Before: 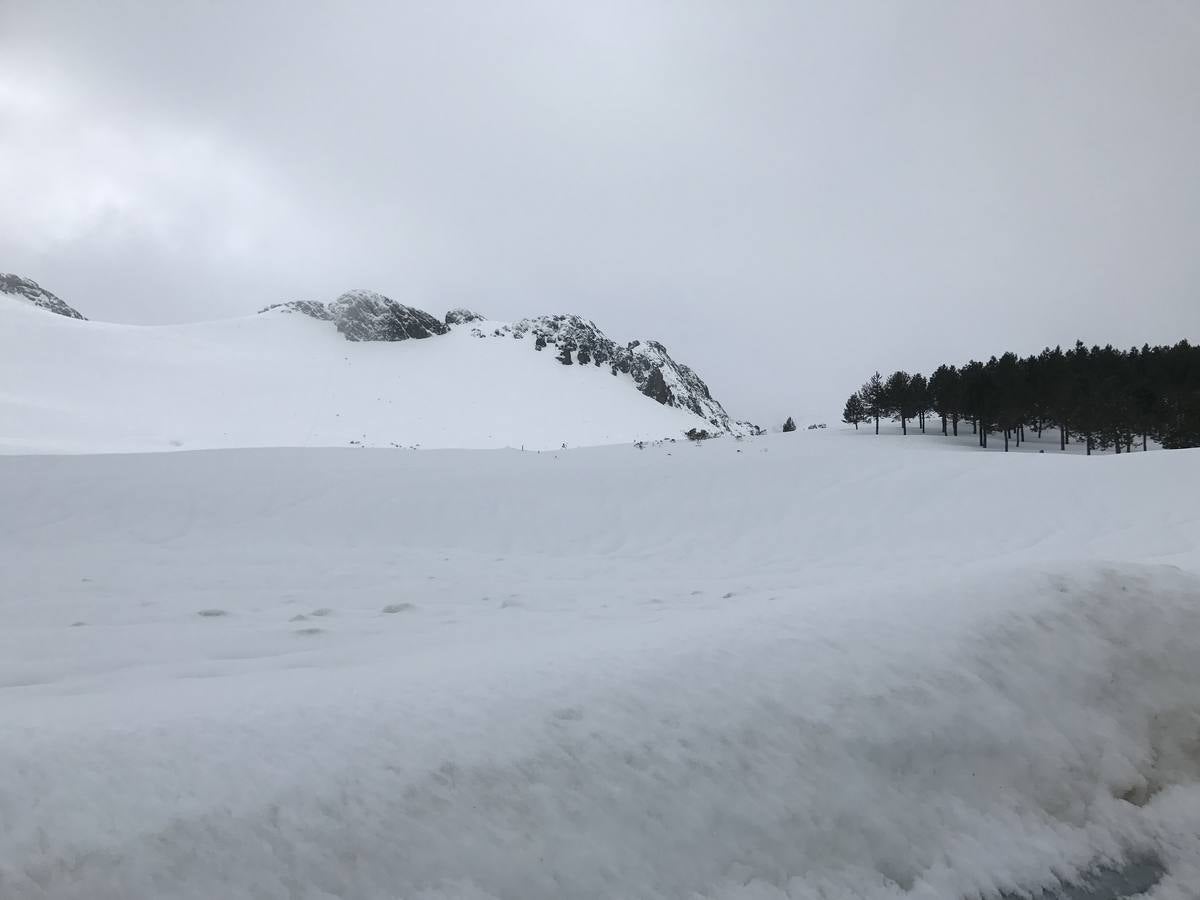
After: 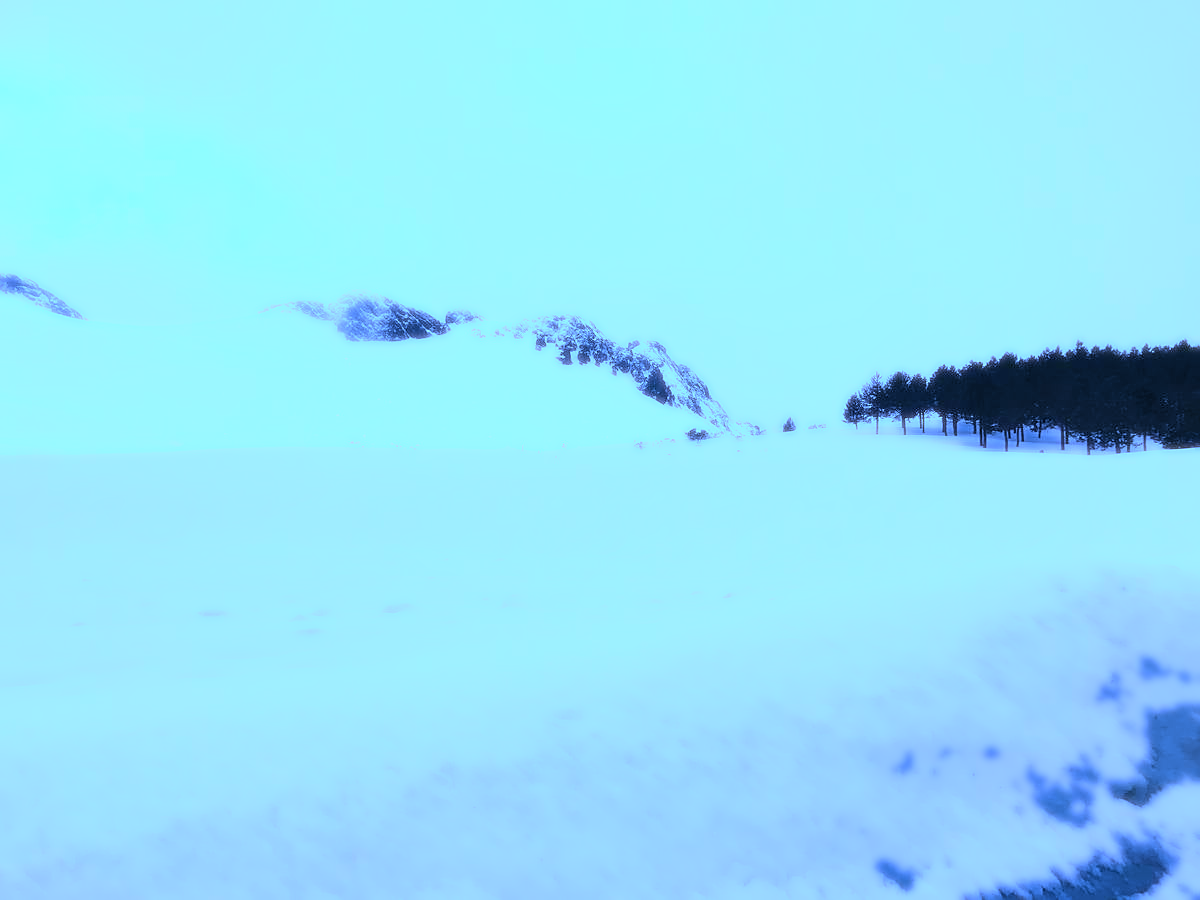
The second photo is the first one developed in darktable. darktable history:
color calibration: x 0.396, y 0.386, temperature 3669 K
bloom: size 0%, threshold 54.82%, strength 8.31%
sharpen: on, module defaults
white balance: red 0.766, blue 1.537
